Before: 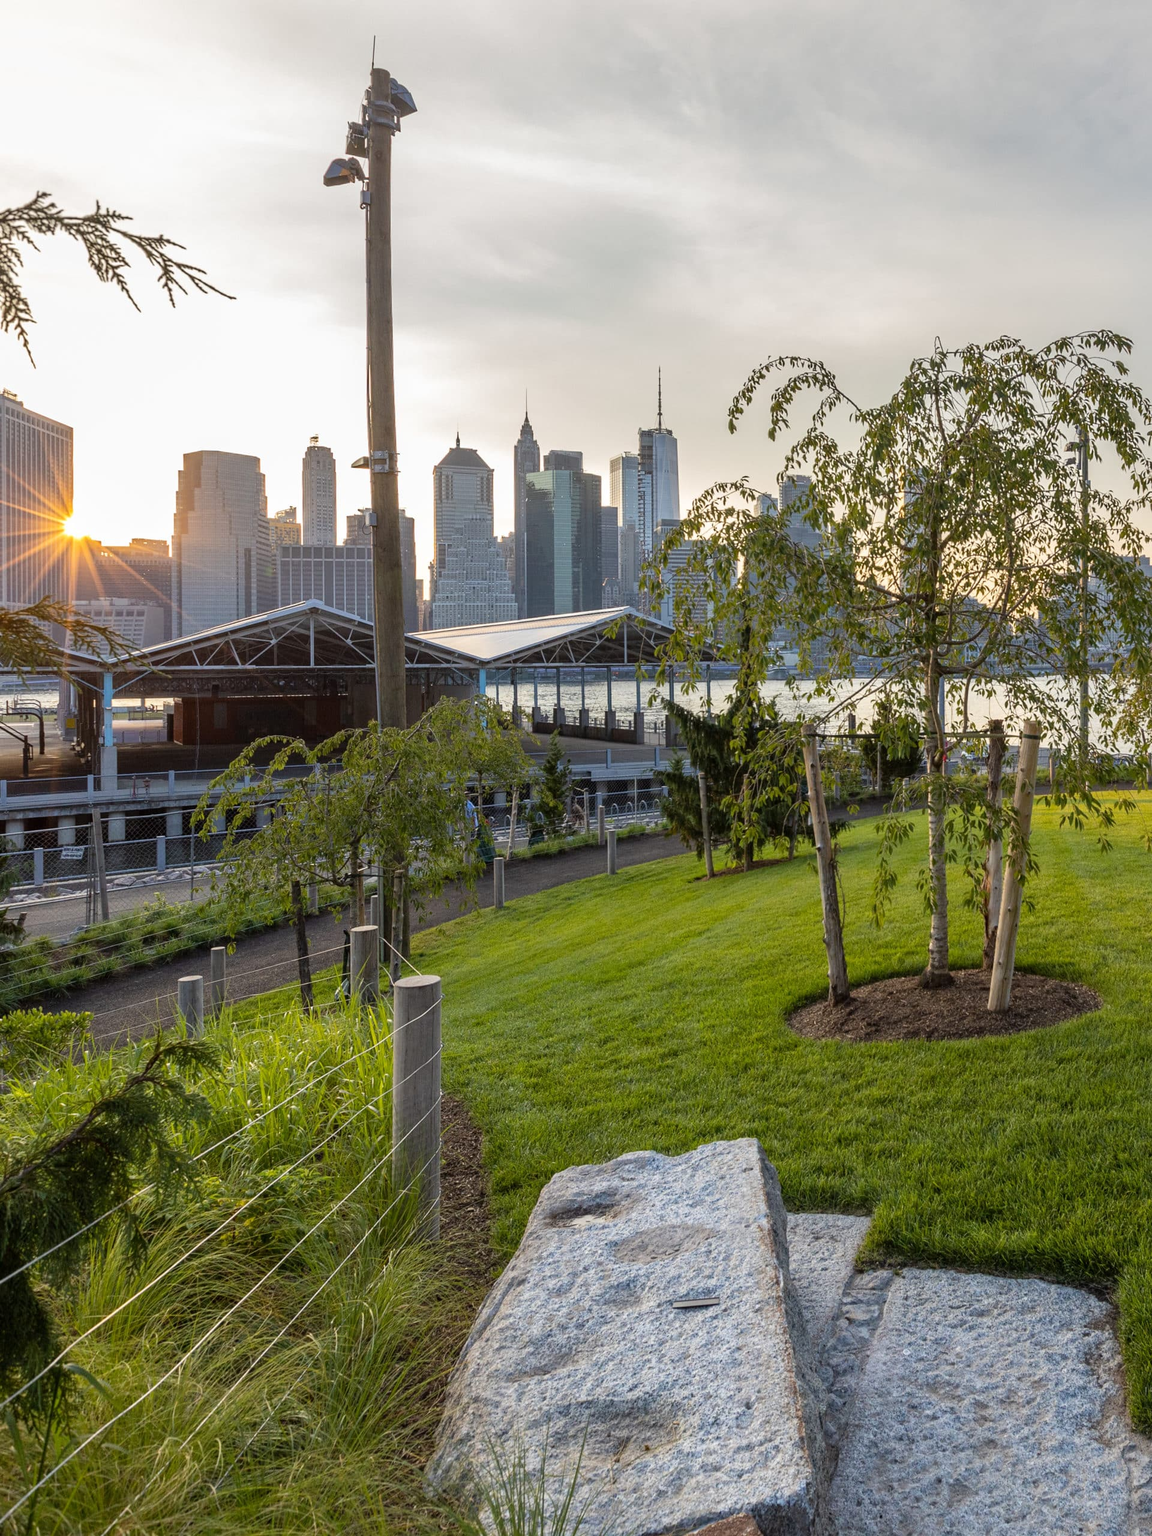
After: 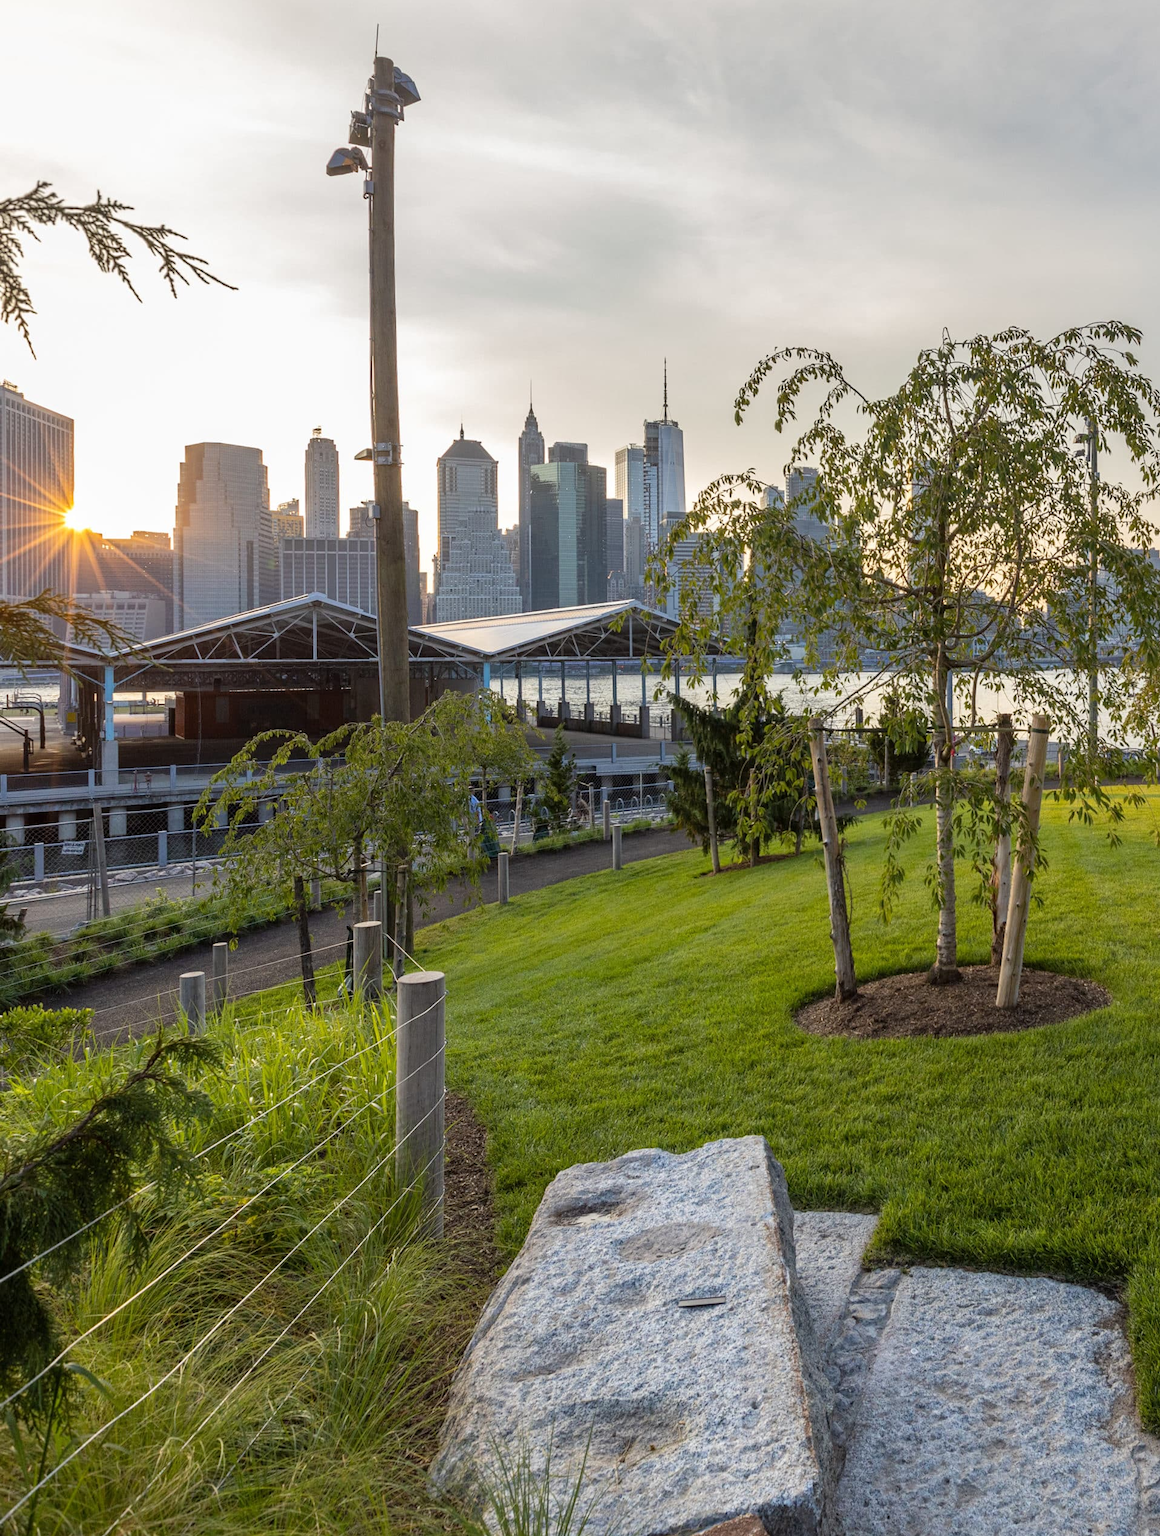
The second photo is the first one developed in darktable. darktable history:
crop: top 0.782%, right 0.019%
